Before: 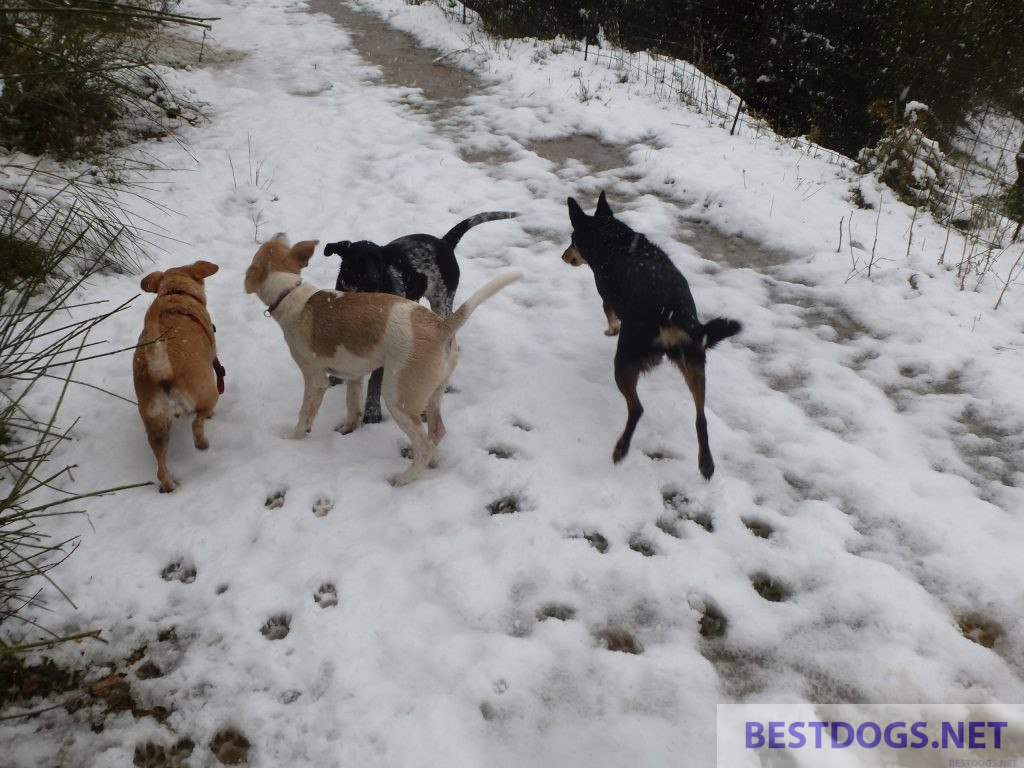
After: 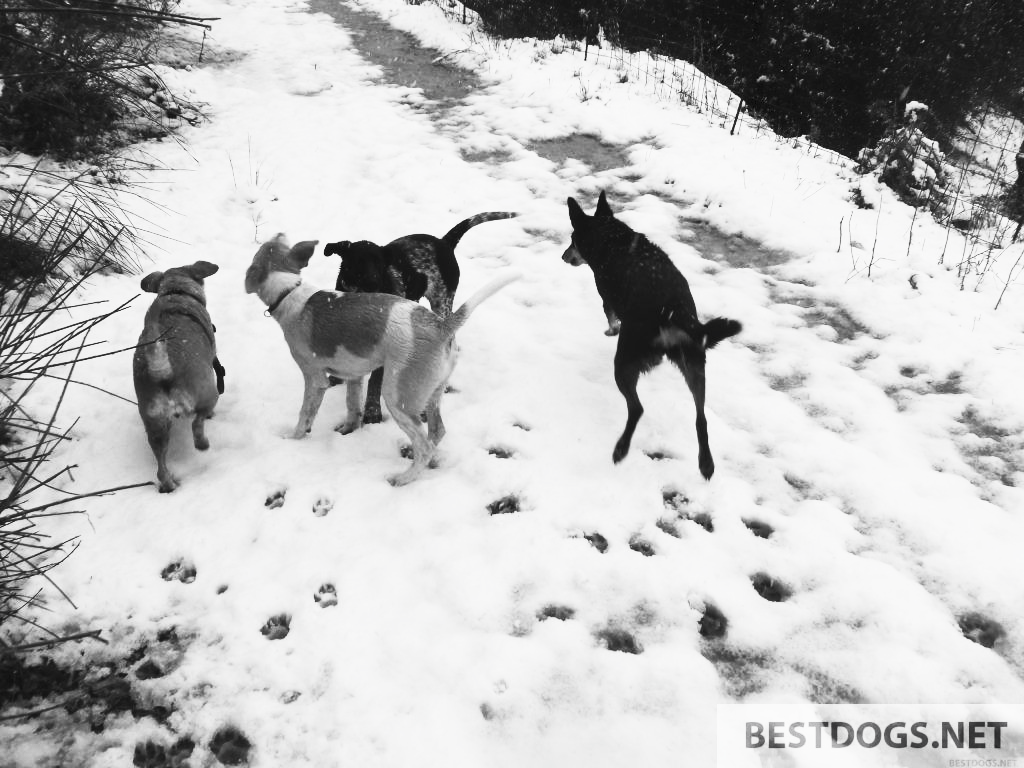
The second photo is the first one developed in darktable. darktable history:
contrast brightness saturation: contrast 0.54, brightness 0.454, saturation -0.988
